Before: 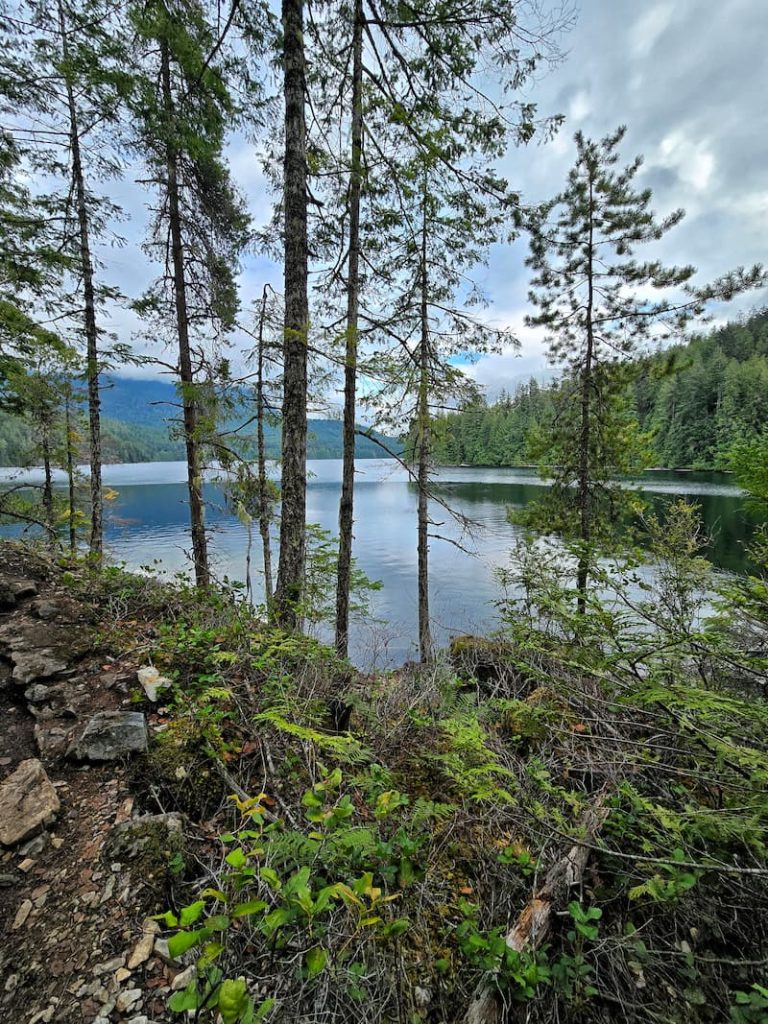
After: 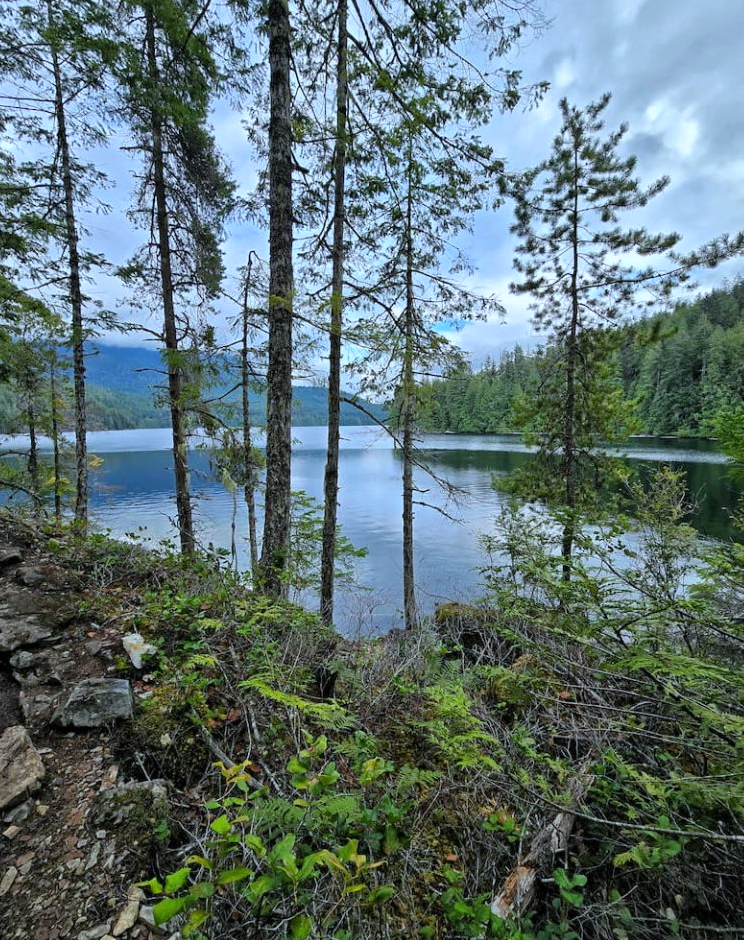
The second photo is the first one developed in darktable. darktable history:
white balance: red 0.924, blue 1.095
crop: left 1.964%, top 3.251%, right 1.122%, bottom 4.933%
